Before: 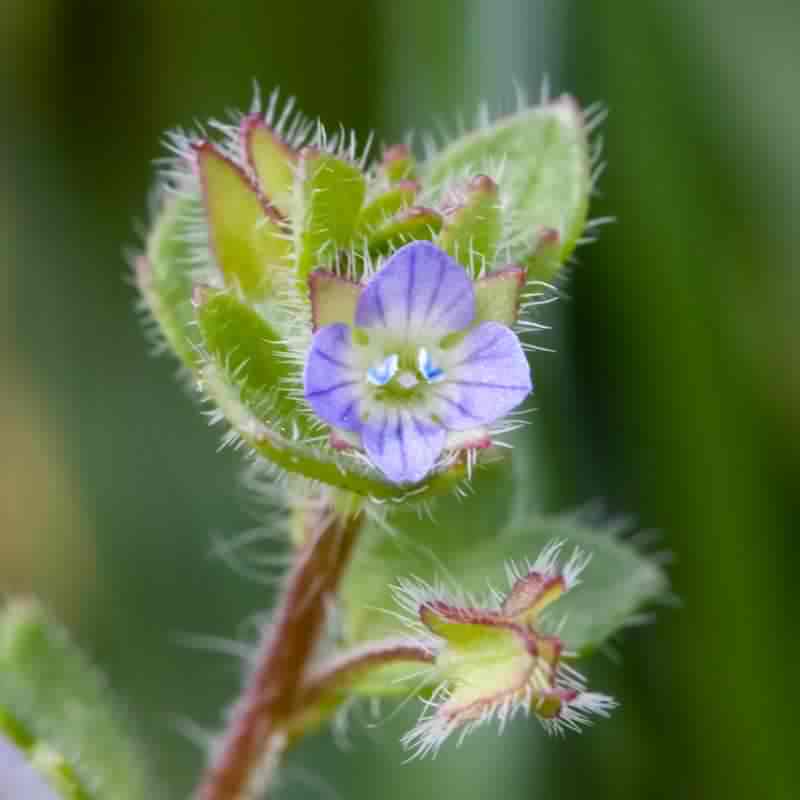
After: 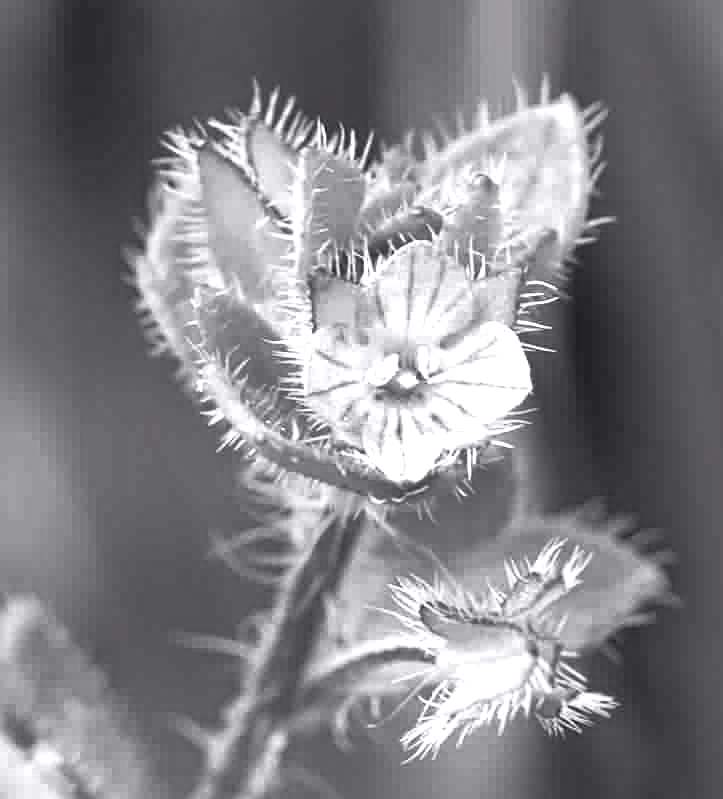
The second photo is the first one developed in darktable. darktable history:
crop: right 9.509%, bottom 0.031%
tone curve: curves: ch0 [(0, 0) (0.15, 0.17) (0.452, 0.437) (0.611, 0.588) (0.751, 0.749) (1, 1)]; ch1 [(0, 0) (0.325, 0.327) (0.413, 0.442) (0.475, 0.467) (0.512, 0.522) (0.541, 0.55) (0.617, 0.612) (0.695, 0.697) (1, 1)]; ch2 [(0, 0) (0.386, 0.397) (0.452, 0.459) (0.505, 0.498) (0.536, 0.546) (0.574, 0.571) (0.633, 0.653) (1, 1)], color space Lab, independent channels, preserve colors none
haze removal: strength 0.29, distance 0.25, compatibility mode true, adaptive false
exposure: black level correction 0, exposure 1.1 EV, compensate exposure bias true, compensate highlight preservation false
shadows and highlights: soften with gaussian
color calibration: output gray [0.31, 0.36, 0.33, 0], gray › normalize channels true, illuminant same as pipeline (D50), adaptation XYZ, x 0.346, y 0.359, gamut compression 0
sharpen: on, module defaults
